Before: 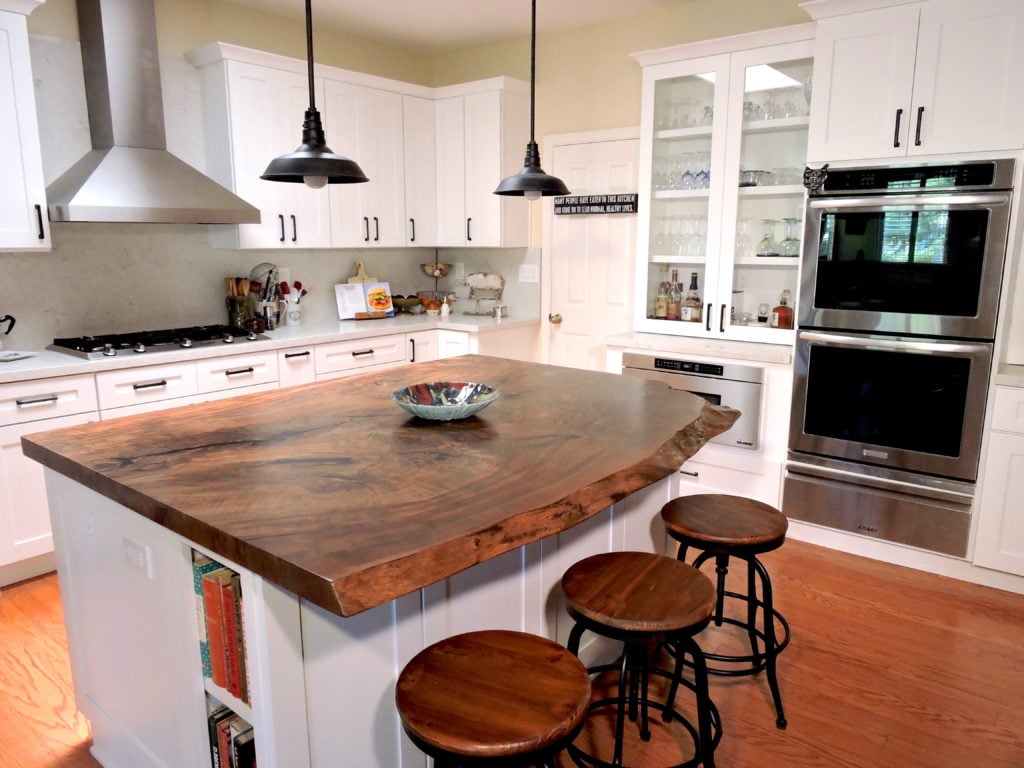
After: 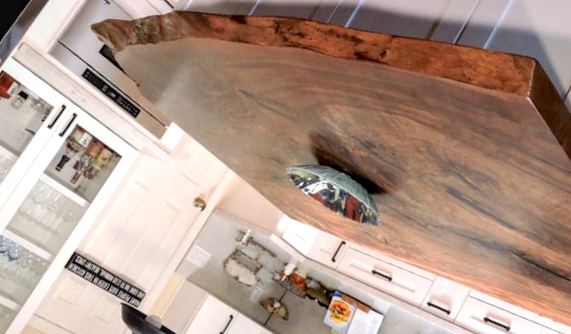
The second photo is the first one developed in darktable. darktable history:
crop and rotate: angle 148.5°, left 9.13%, top 15.619%, right 4.429%, bottom 16.917%
local contrast: on, module defaults
